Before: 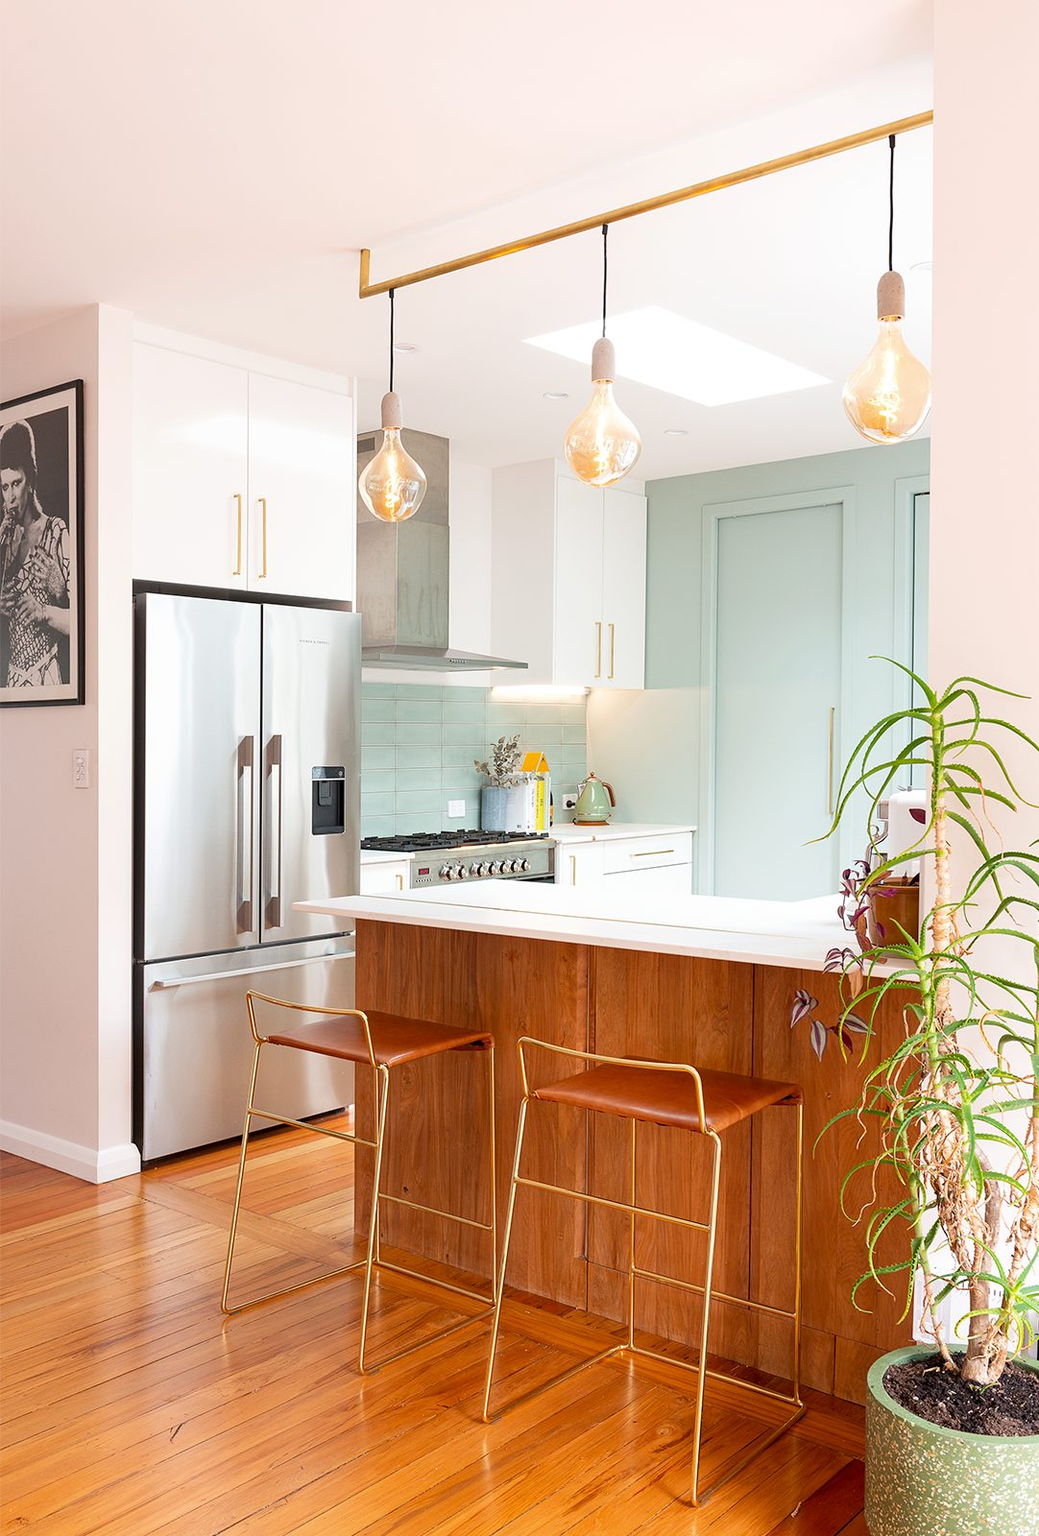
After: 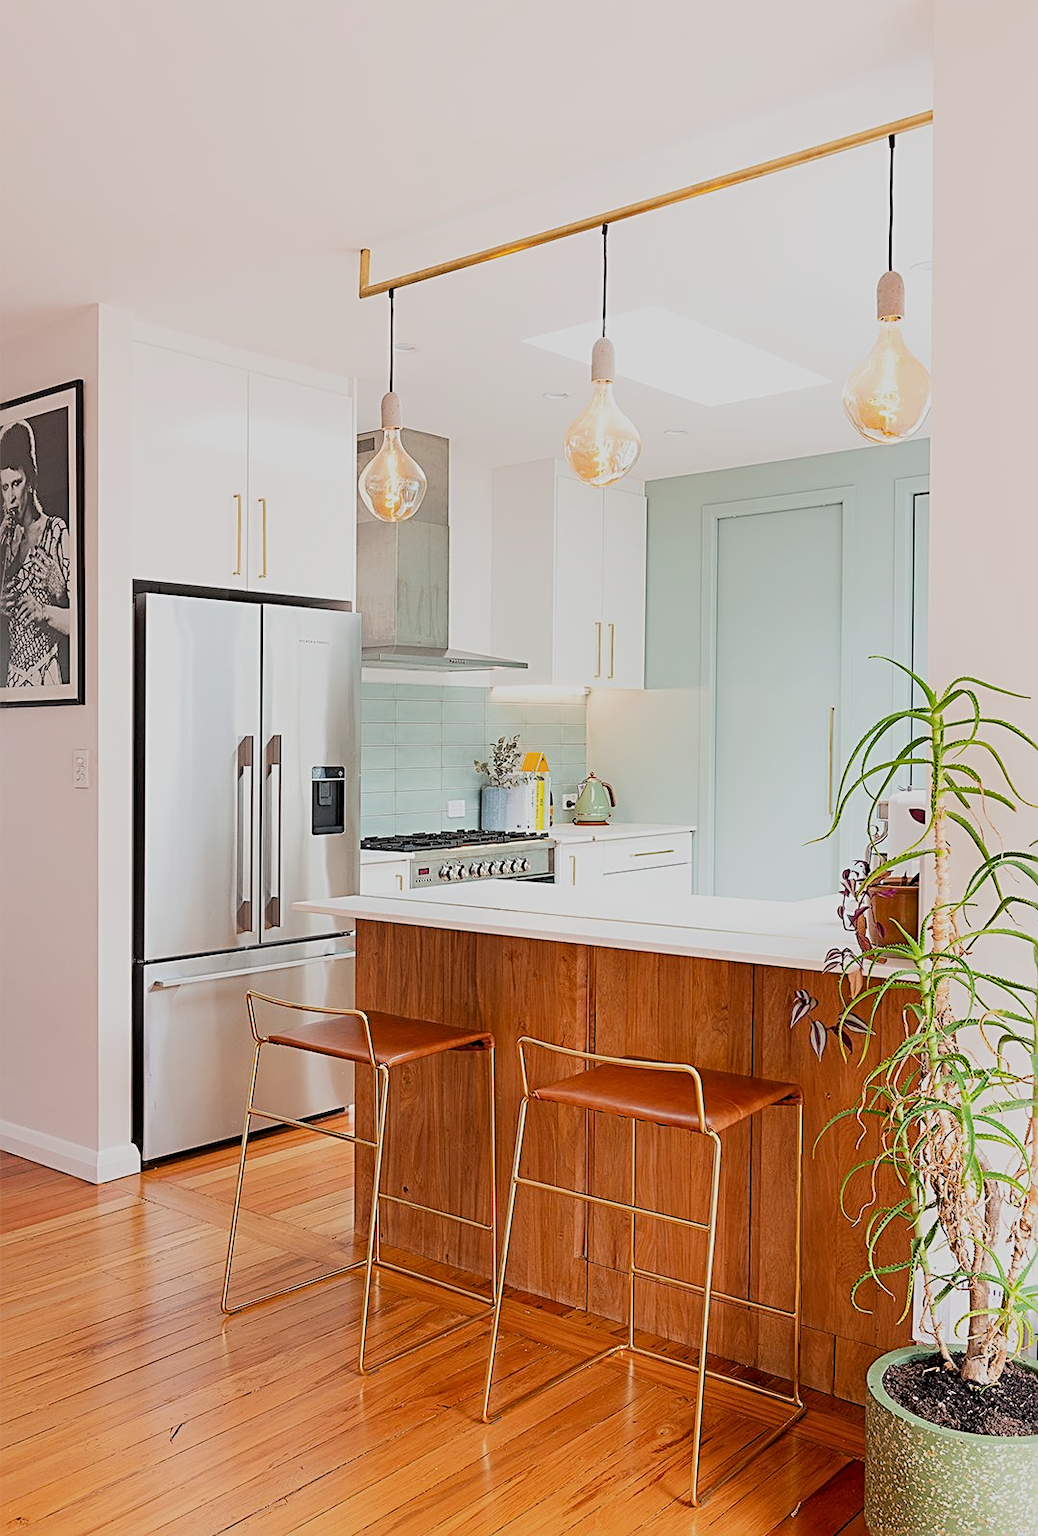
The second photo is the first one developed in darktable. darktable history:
sharpen: radius 2.688, amount 0.661
filmic rgb: black relative exposure -7.65 EV, white relative exposure 4.56 EV, threshold 5.97 EV, hardness 3.61, enable highlight reconstruction true
